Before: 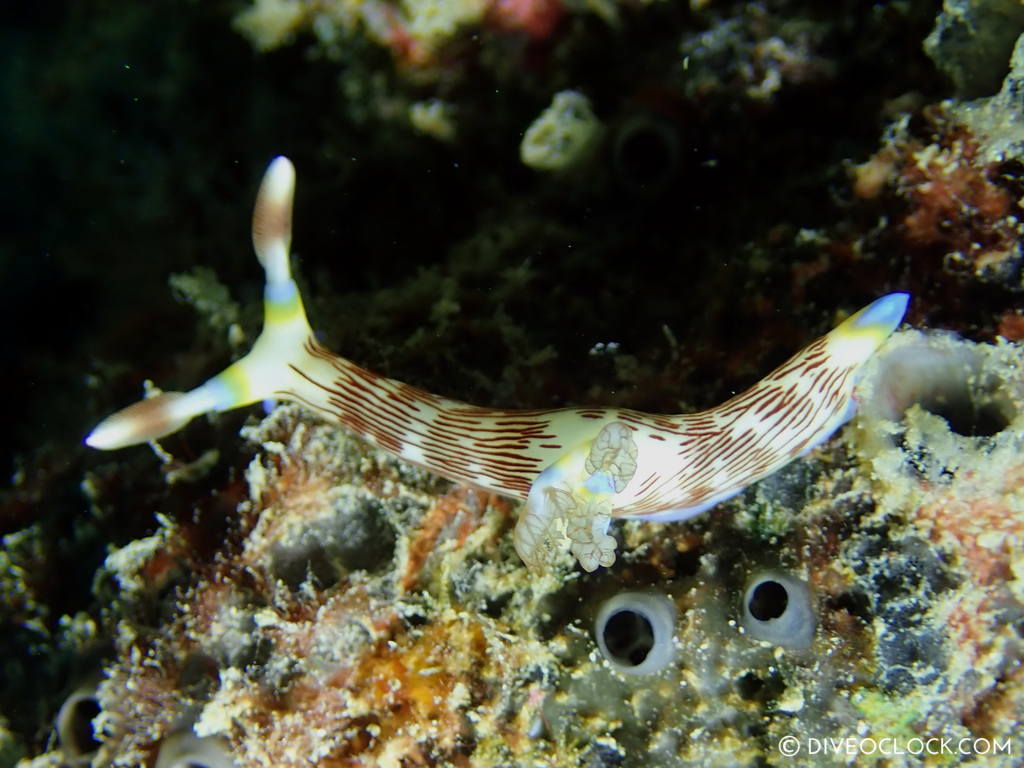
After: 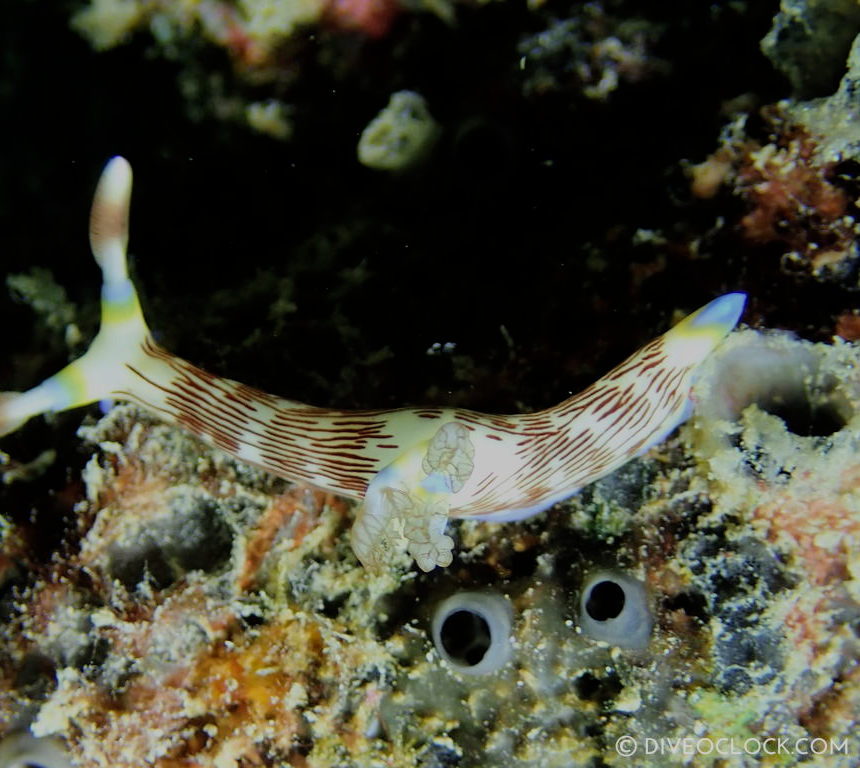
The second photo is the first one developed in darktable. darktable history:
exposure: exposure -0.212 EV, compensate highlight preservation false
filmic rgb: black relative exposure -8.02 EV, white relative exposure 4 EV, hardness 4.16, contrast 0.991
crop: left 15.972%
